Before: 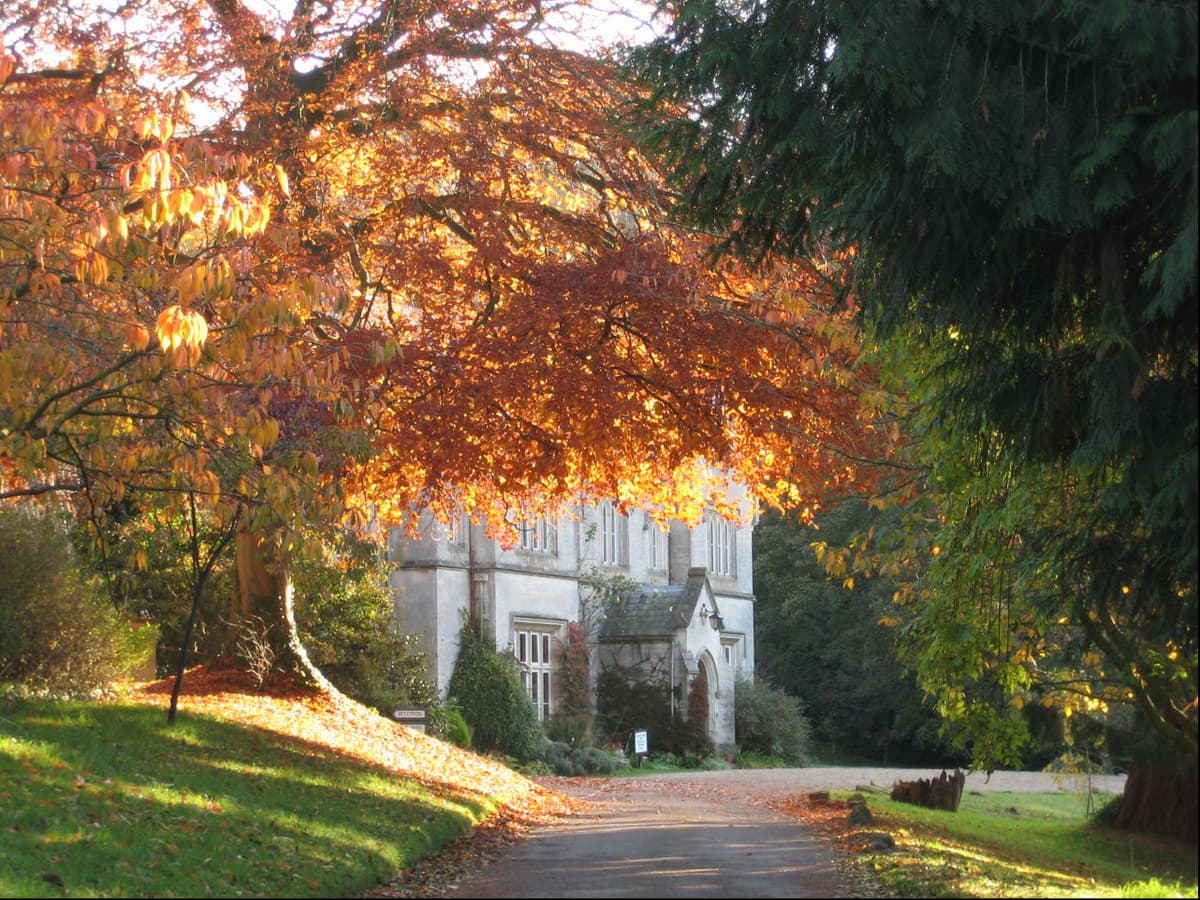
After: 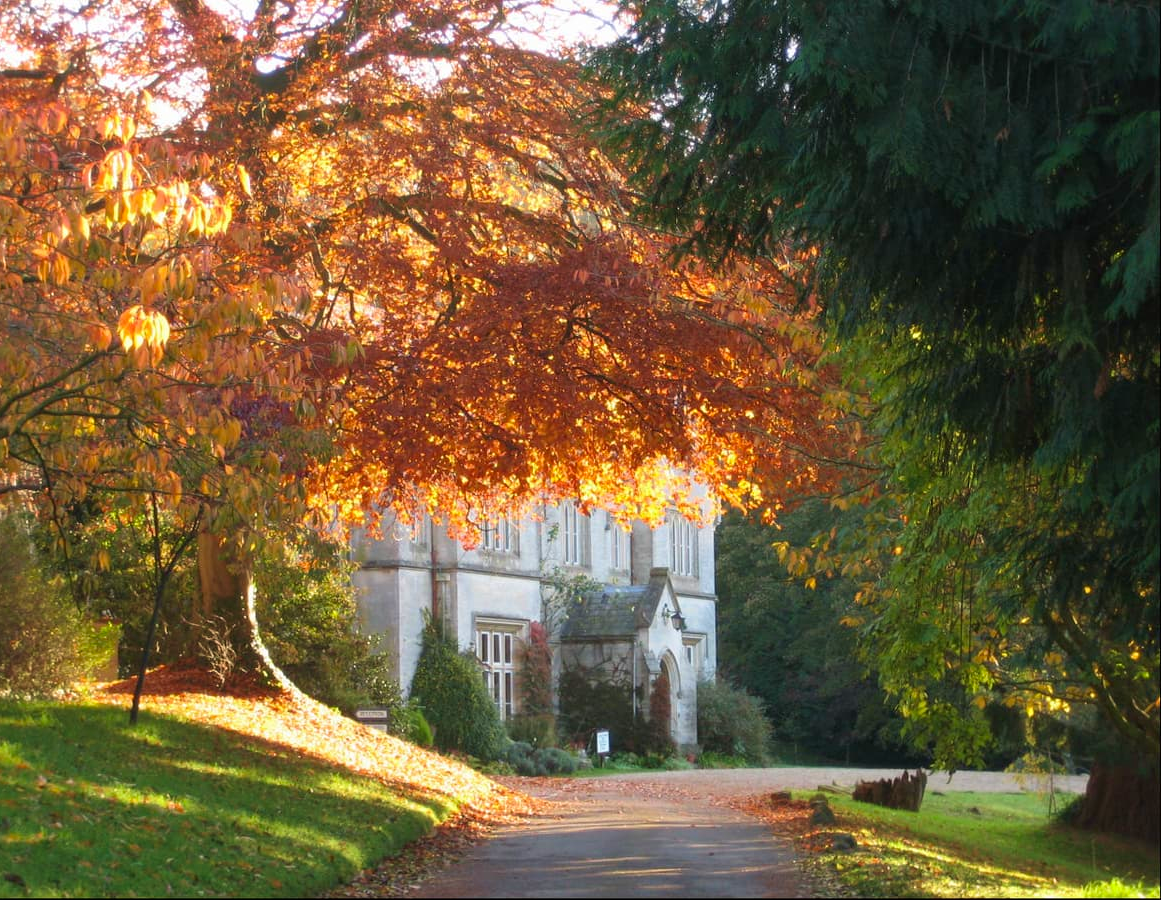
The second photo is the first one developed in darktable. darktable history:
contrast brightness saturation: saturation 0.13
crop and rotate: left 3.238%
velvia: on, module defaults
